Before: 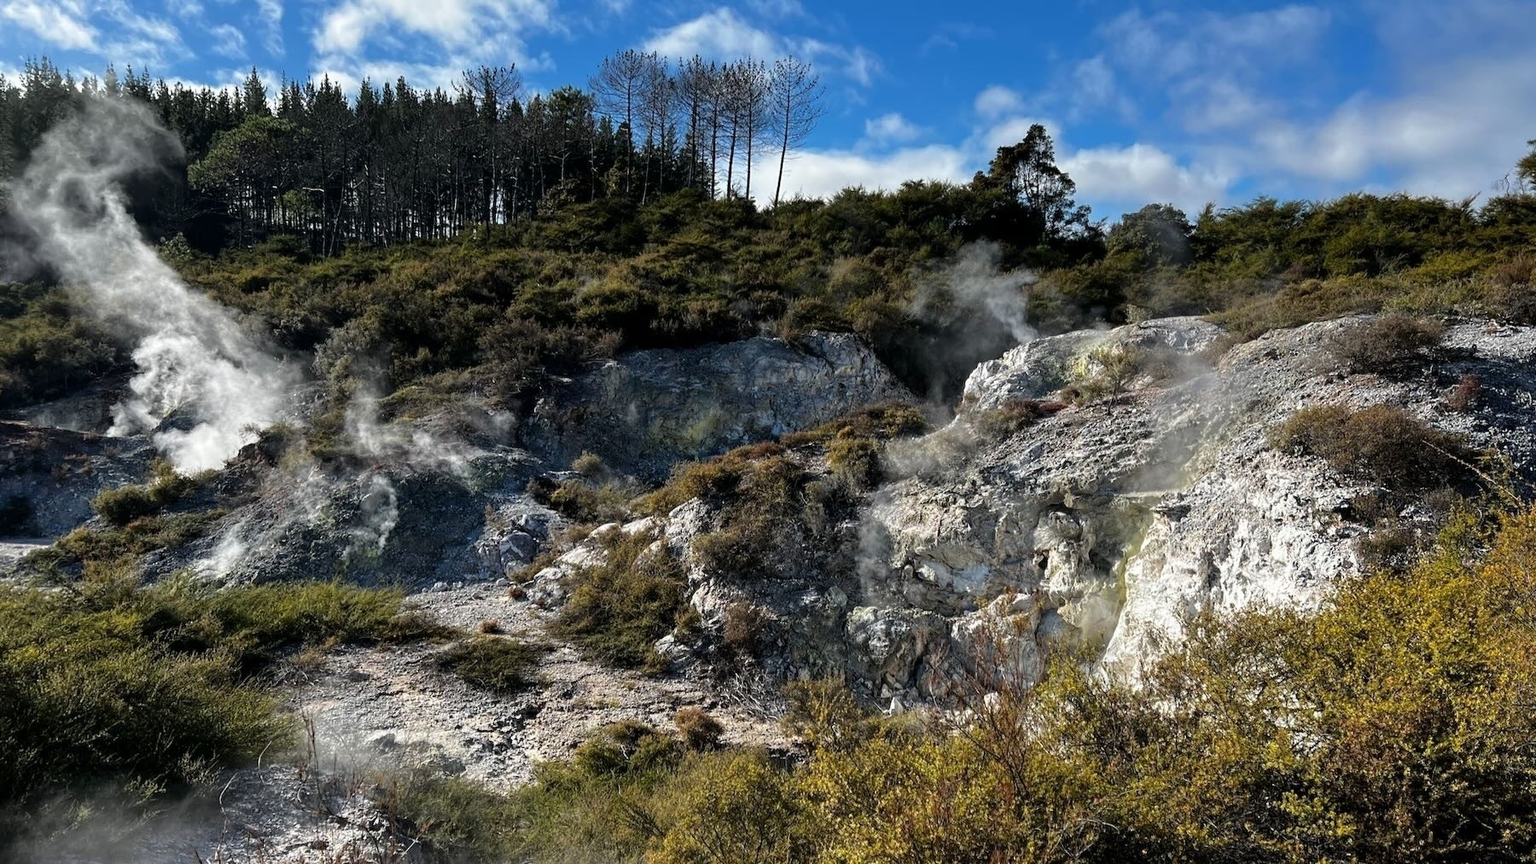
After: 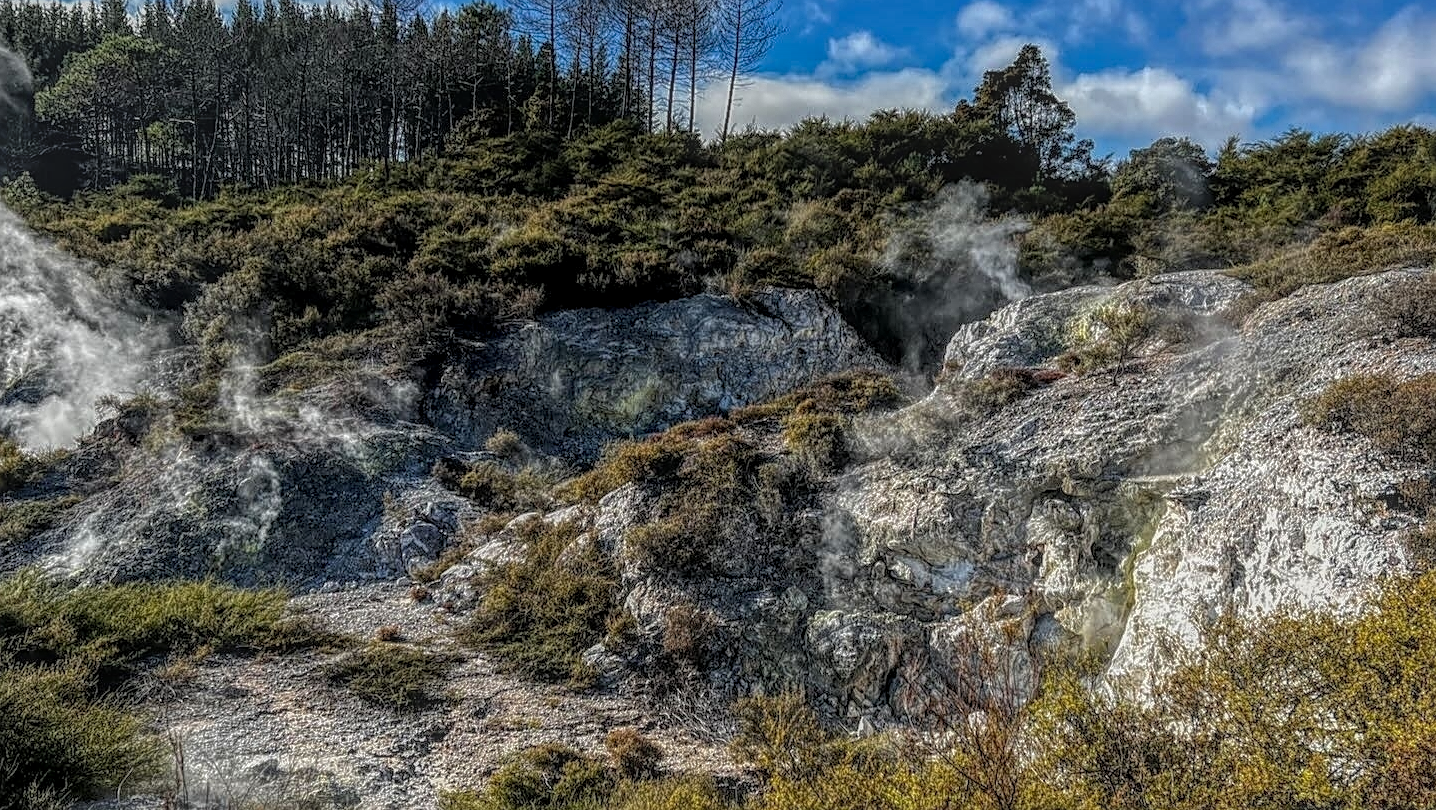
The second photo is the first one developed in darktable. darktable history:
local contrast: highlights 1%, shadows 6%, detail 199%, midtone range 0.25
crop and rotate: left 10.316%, top 9.976%, right 9.891%, bottom 9.976%
sharpen: on, module defaults
